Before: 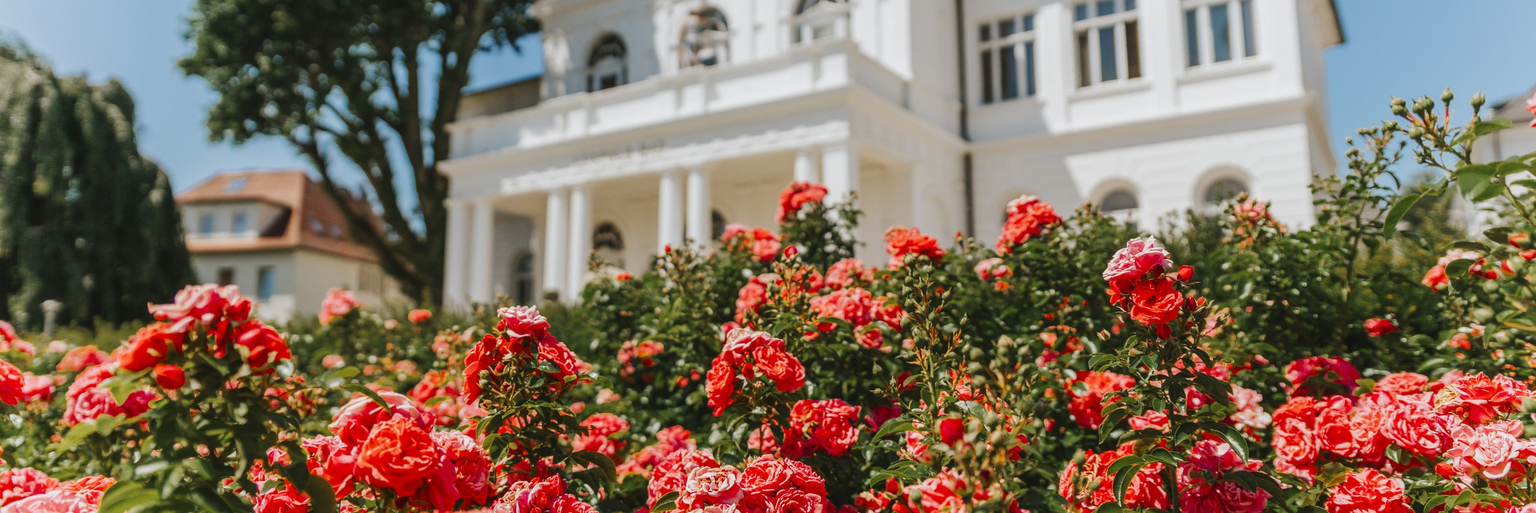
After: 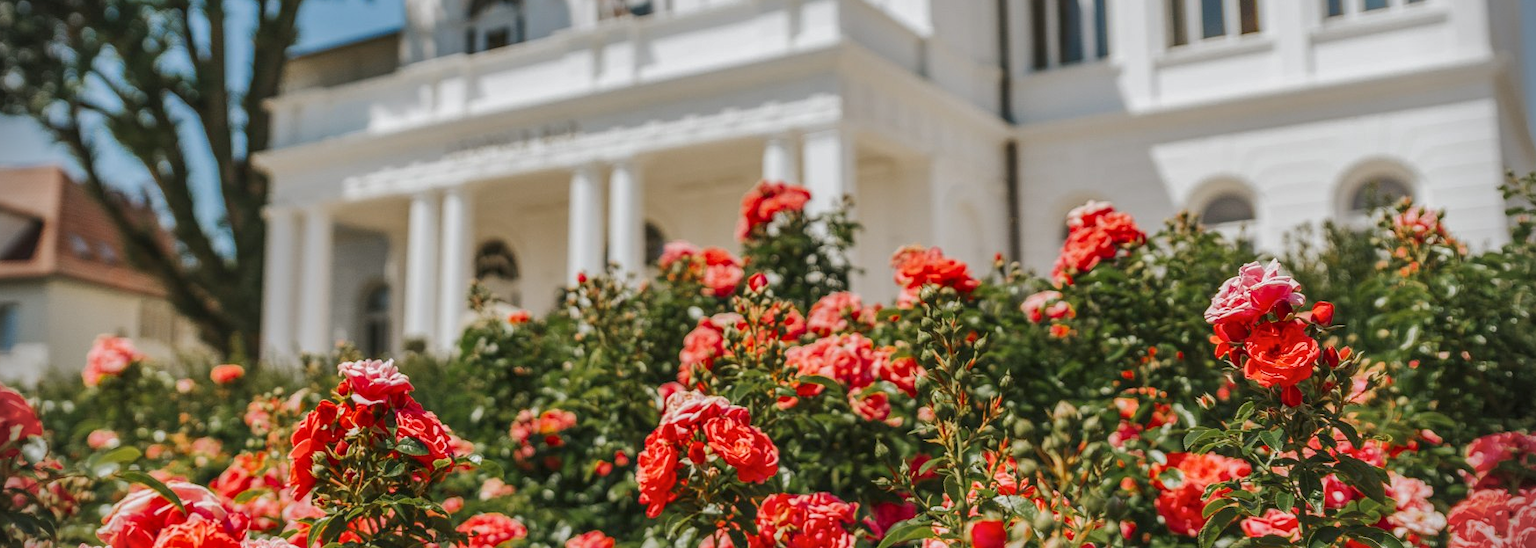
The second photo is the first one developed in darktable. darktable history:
vignetting: fall-off start 88.23%, fall-off radius 24.04%
crop and rotate: left 17.08%, top 10.684%, right 13.009%, bottom 14.585%
local contrast: on, module defaults
shadows and highlights: highlights color adjustment 0.346%
